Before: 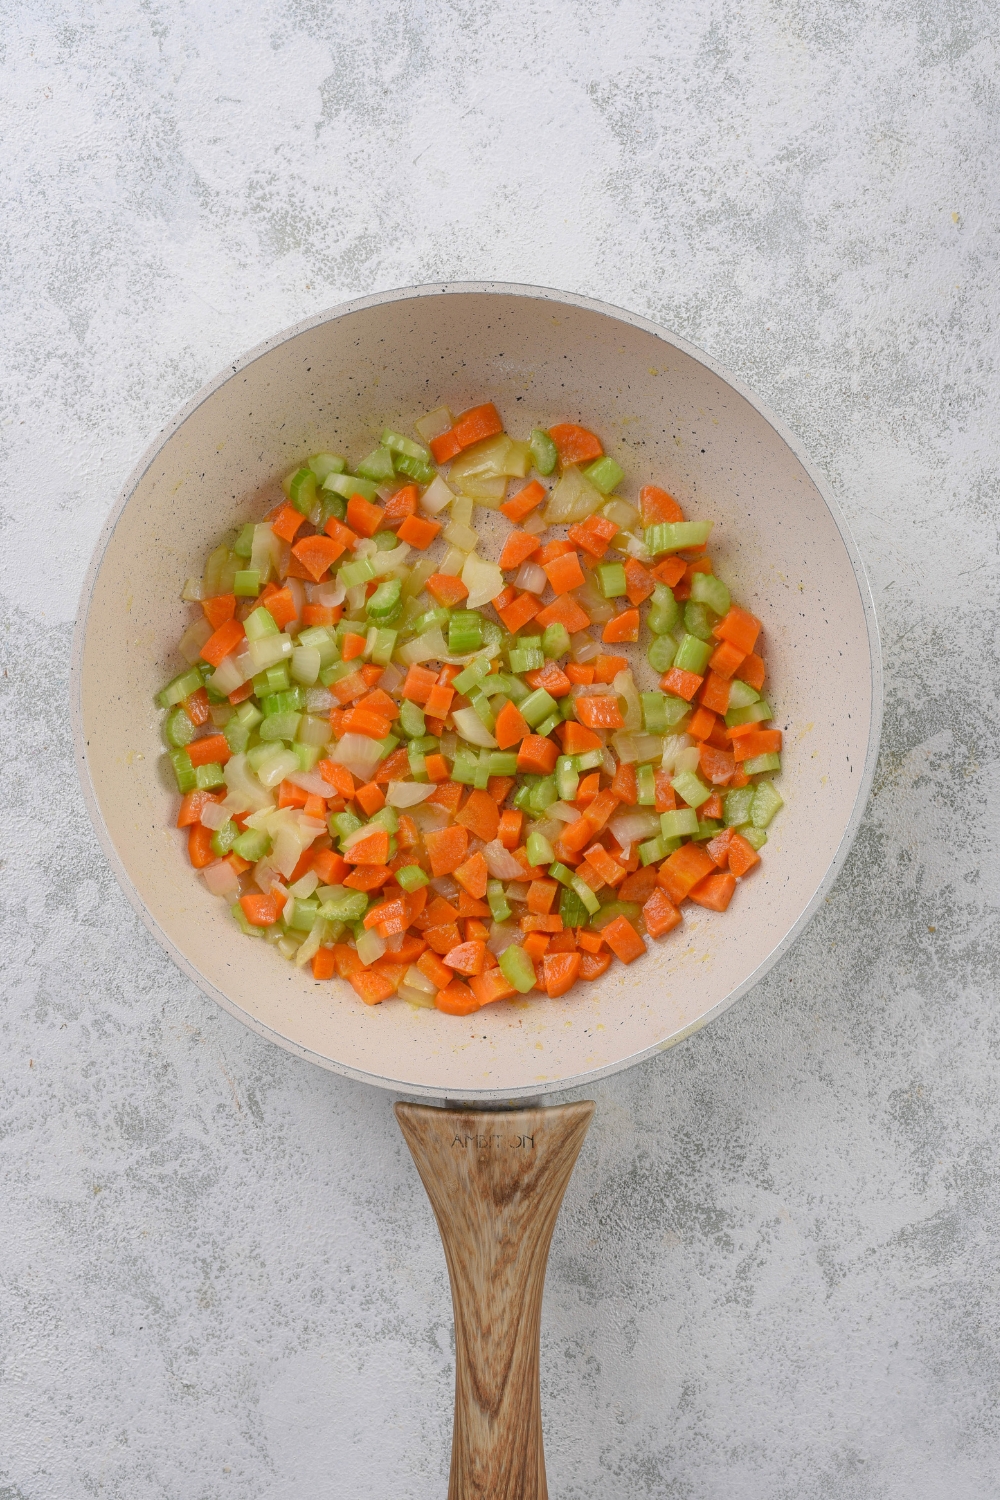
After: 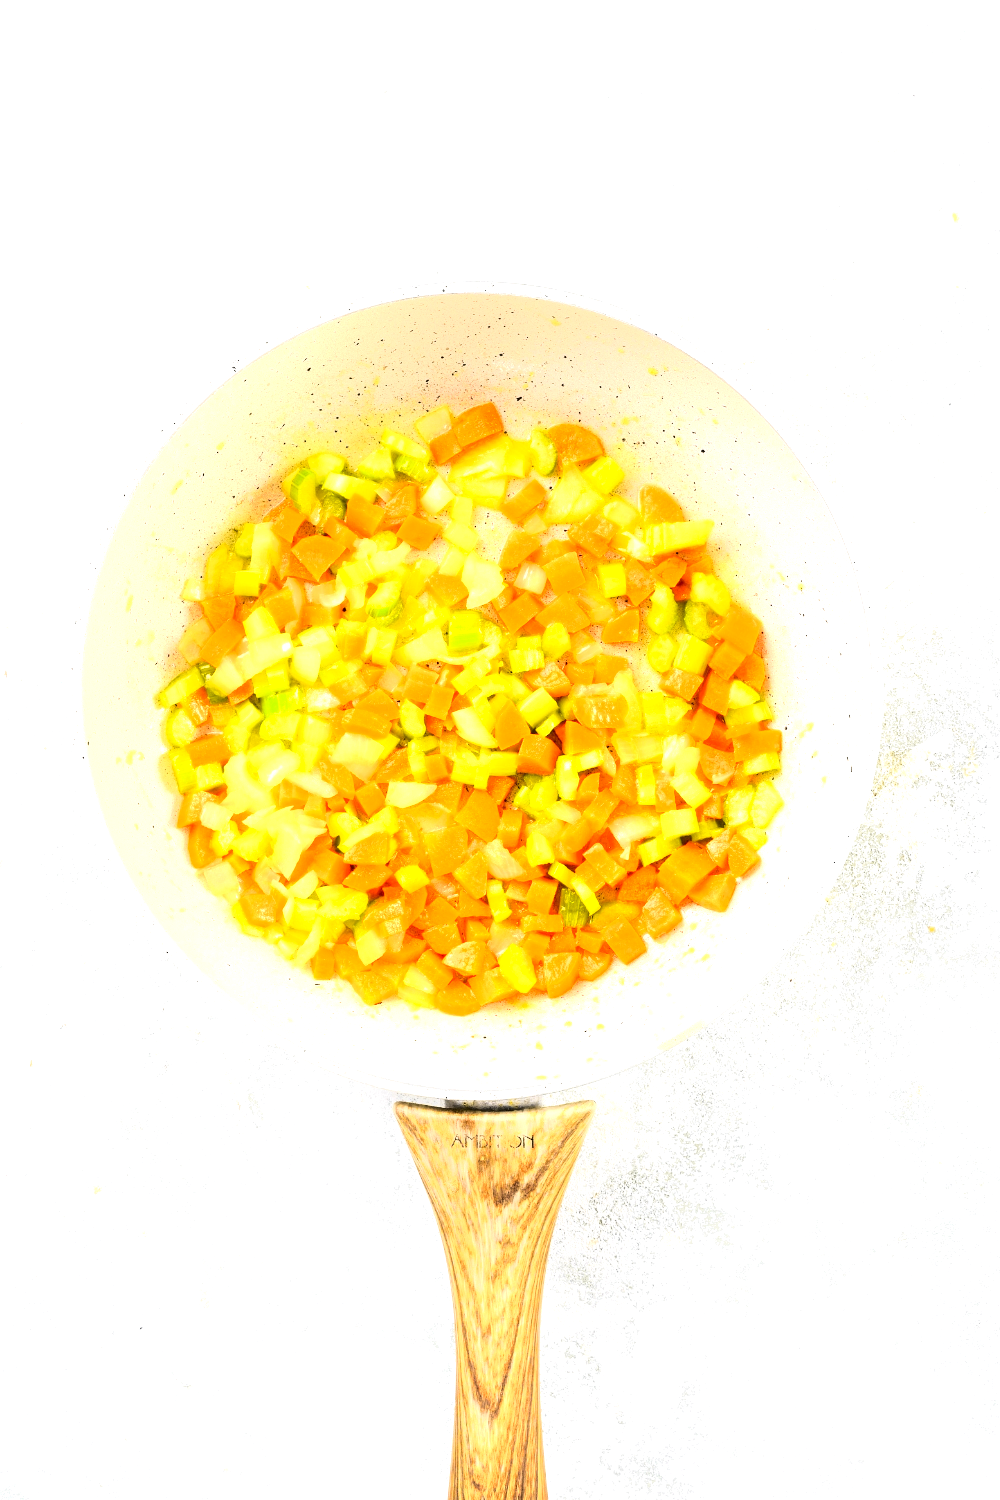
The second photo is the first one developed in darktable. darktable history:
tone curve: curves: ch0 [(0, 0) (0.136, 0.071) (0.346, 0.366) (0.489, 0.573) (0.66, 0.748) (0.858, 0.926) (1, 0.977)]; ch1 [(0, 0) (0.353, 0.344) (0.45, 0.46) (0.498, 0.498) (0.521, 0.512) (0.563, 0.559) (0.592, 0.605) (0.641, 0.673) (1, 1)]; ch2 [(0, 0) (0.333, 0.346) (0.375, 0.375) (0.424, 0.43) (0.476, 0.492) (0.502, 0.502) (0.524, 0.531) (0.579, 0.61) (0.612, 0.644) (0.641, 0.722) (1, 1)], color space Lab, independent channels, preserve colors none
velvia: on, module defaults
tone equalizer: -8 EV -1.08 EV, -7 EV -1.01 EV, -6 EV -0.867 EV, -5 EV -0.578 EV, -3 EV 0.578 EV, -2 EV 0.867 EV, -1 EV 1.01 EV, +0 EV 1.08 EV, edges refinement/feathering 500, mask exposure compensation -1.57 EV, preserve details no
exposure: black level correction 0, exposure 1 EV, compensate exposure bias true, compensate highlight preservation false
